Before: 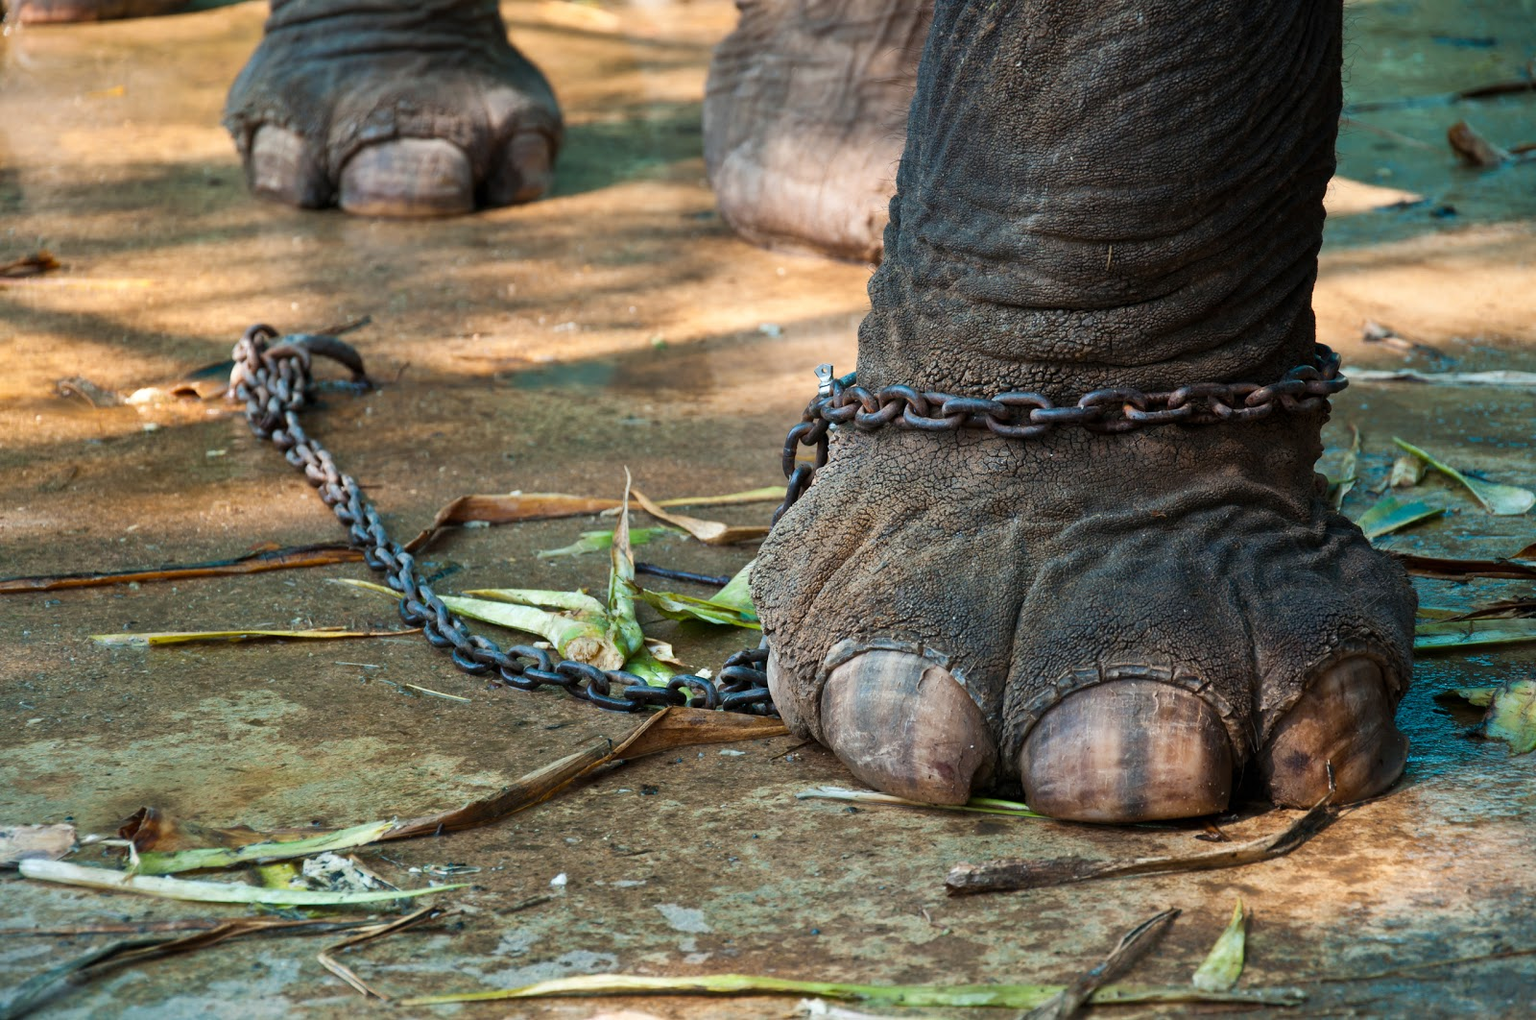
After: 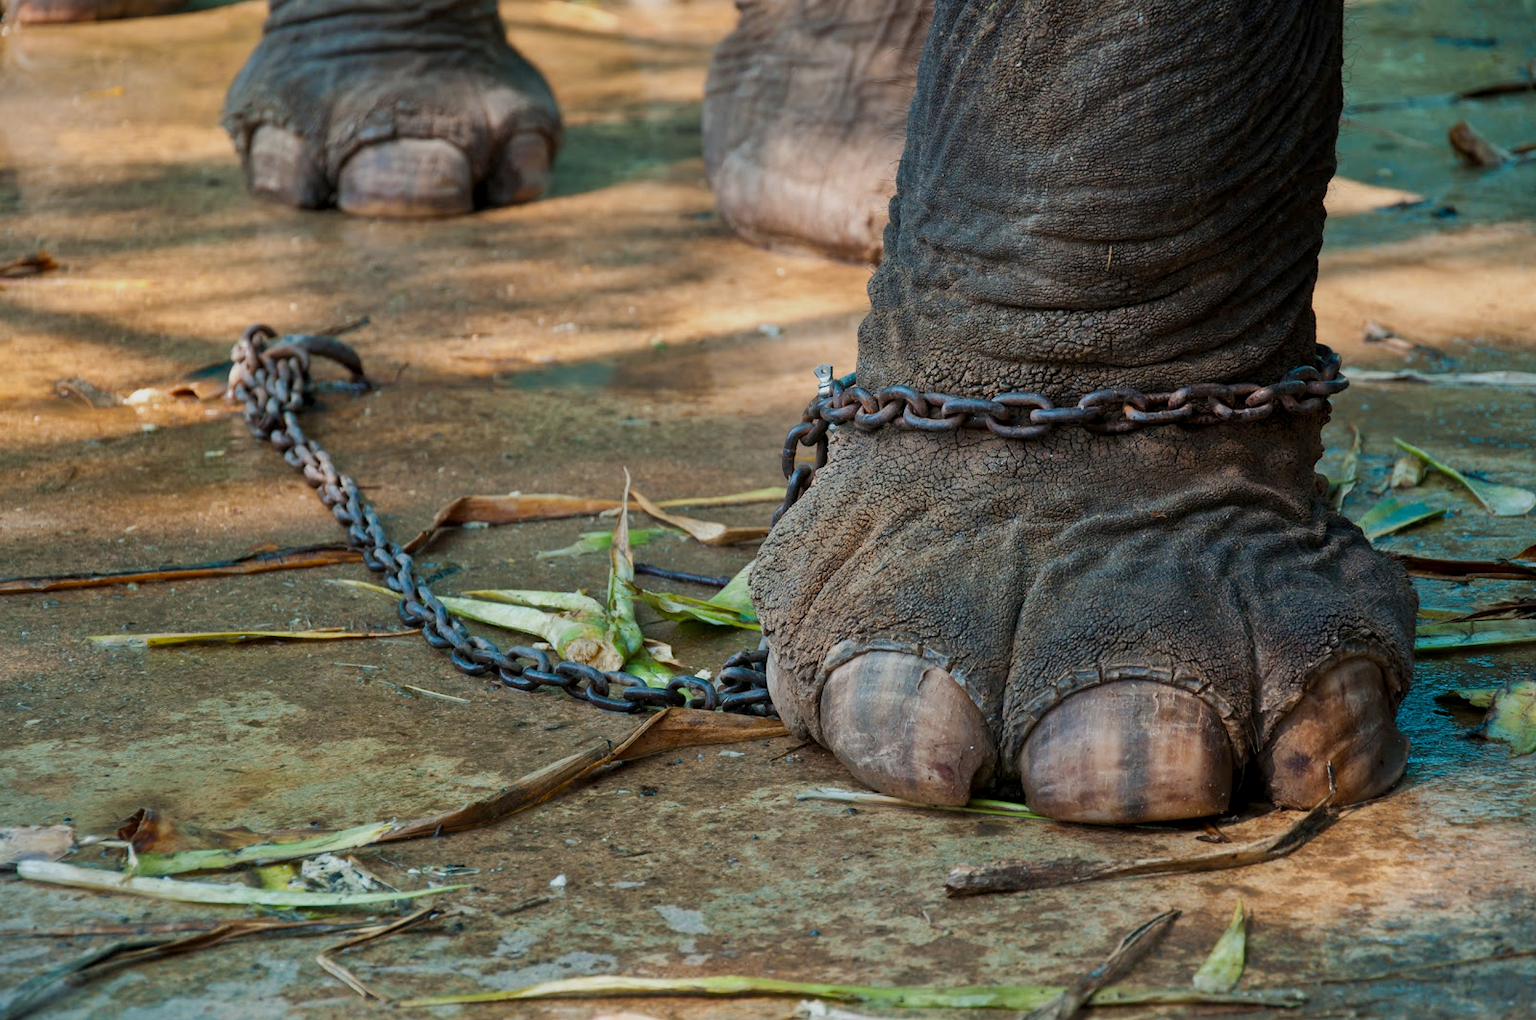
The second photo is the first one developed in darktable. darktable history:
white balance: emerald 1
local contrast: highlights 61%, shadows 106%, detail 107%, midtone range 0.529
crop and rotate: left 0.126%
tone equalizer: -8 EV 0.25 EV, -7 EV 0.417 EV, -6 EV 0.417 EV, -5 EV 0.25 EV, -3 EV -0.25 EV, -2 EV -0.417 EV, -1 EV -0.417 EV, +0 EV -0.25 EV, edges refinement/feathering 500, mask exposure compensation -1.57 EV, preserve details guided filter
